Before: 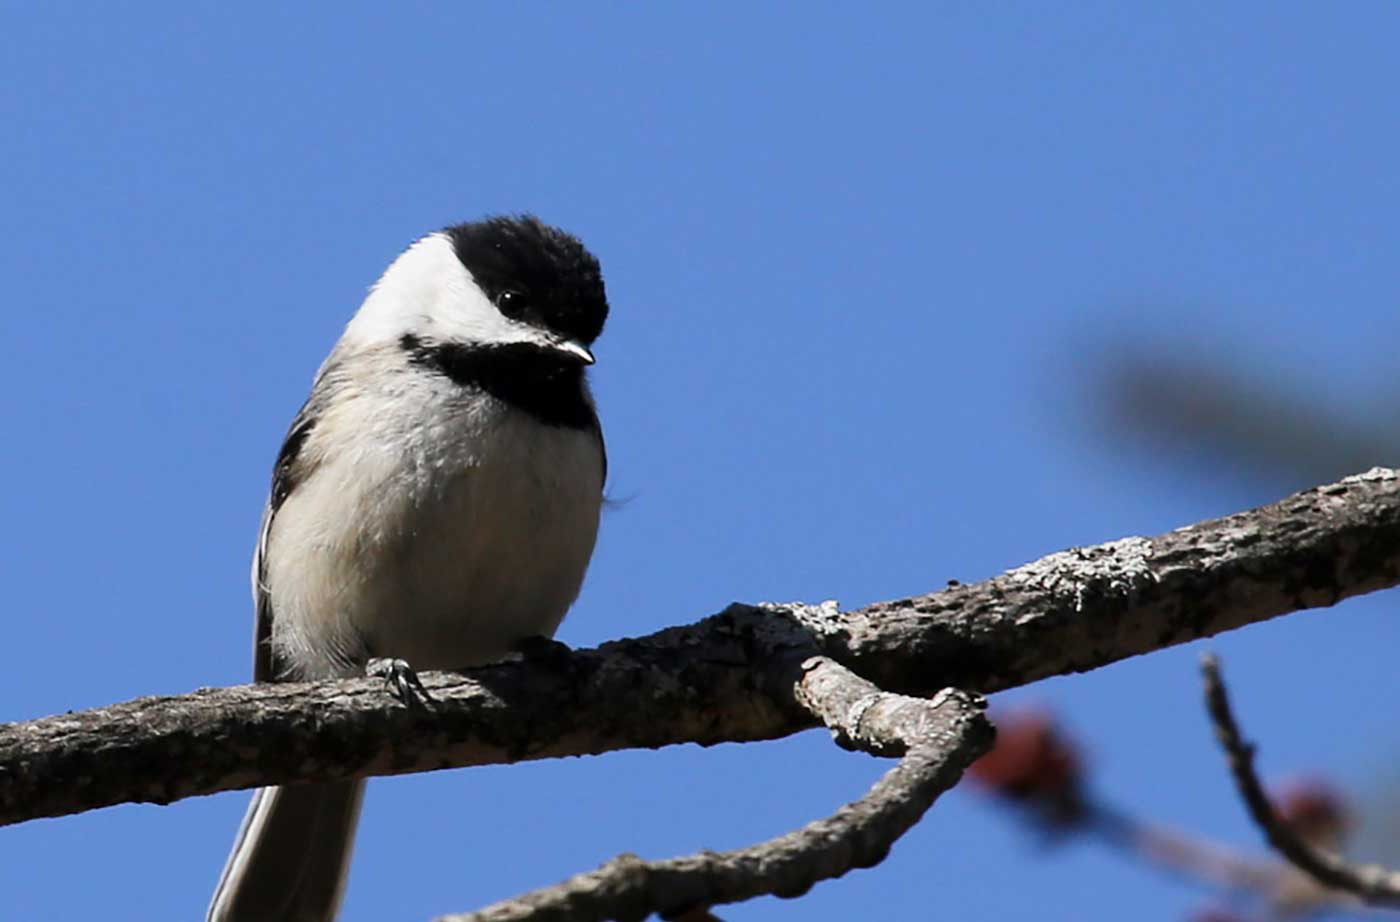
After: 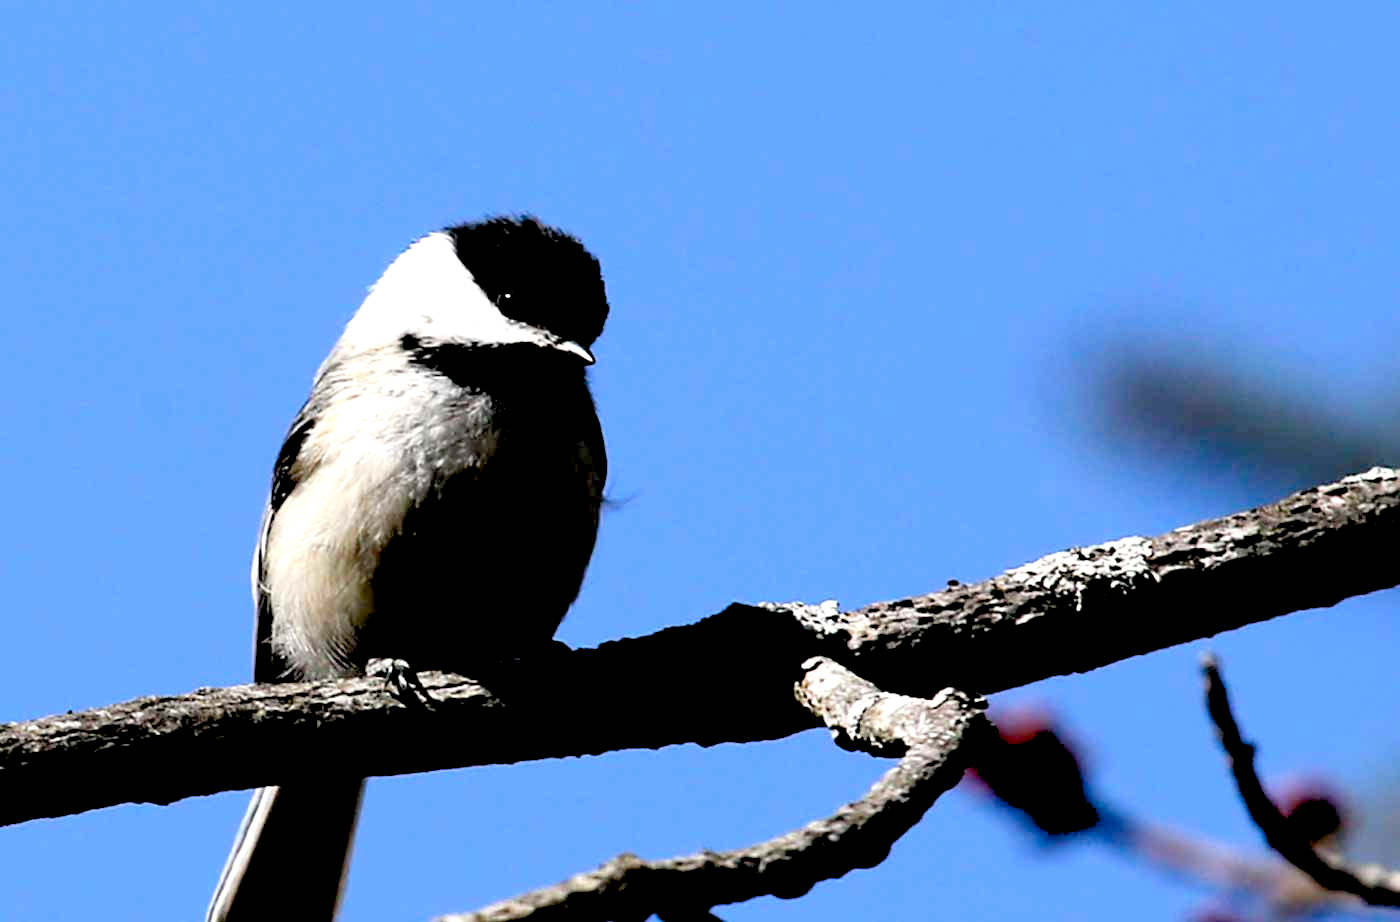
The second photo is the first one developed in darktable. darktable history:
exposure: black level correction 0.04, exposure 0.5 EV, compensate highlight preservation false
rgb levels: levels [[0.01, 0.419, 0.839], [0, 0.5, 1], [0, 0.5, 1]]
